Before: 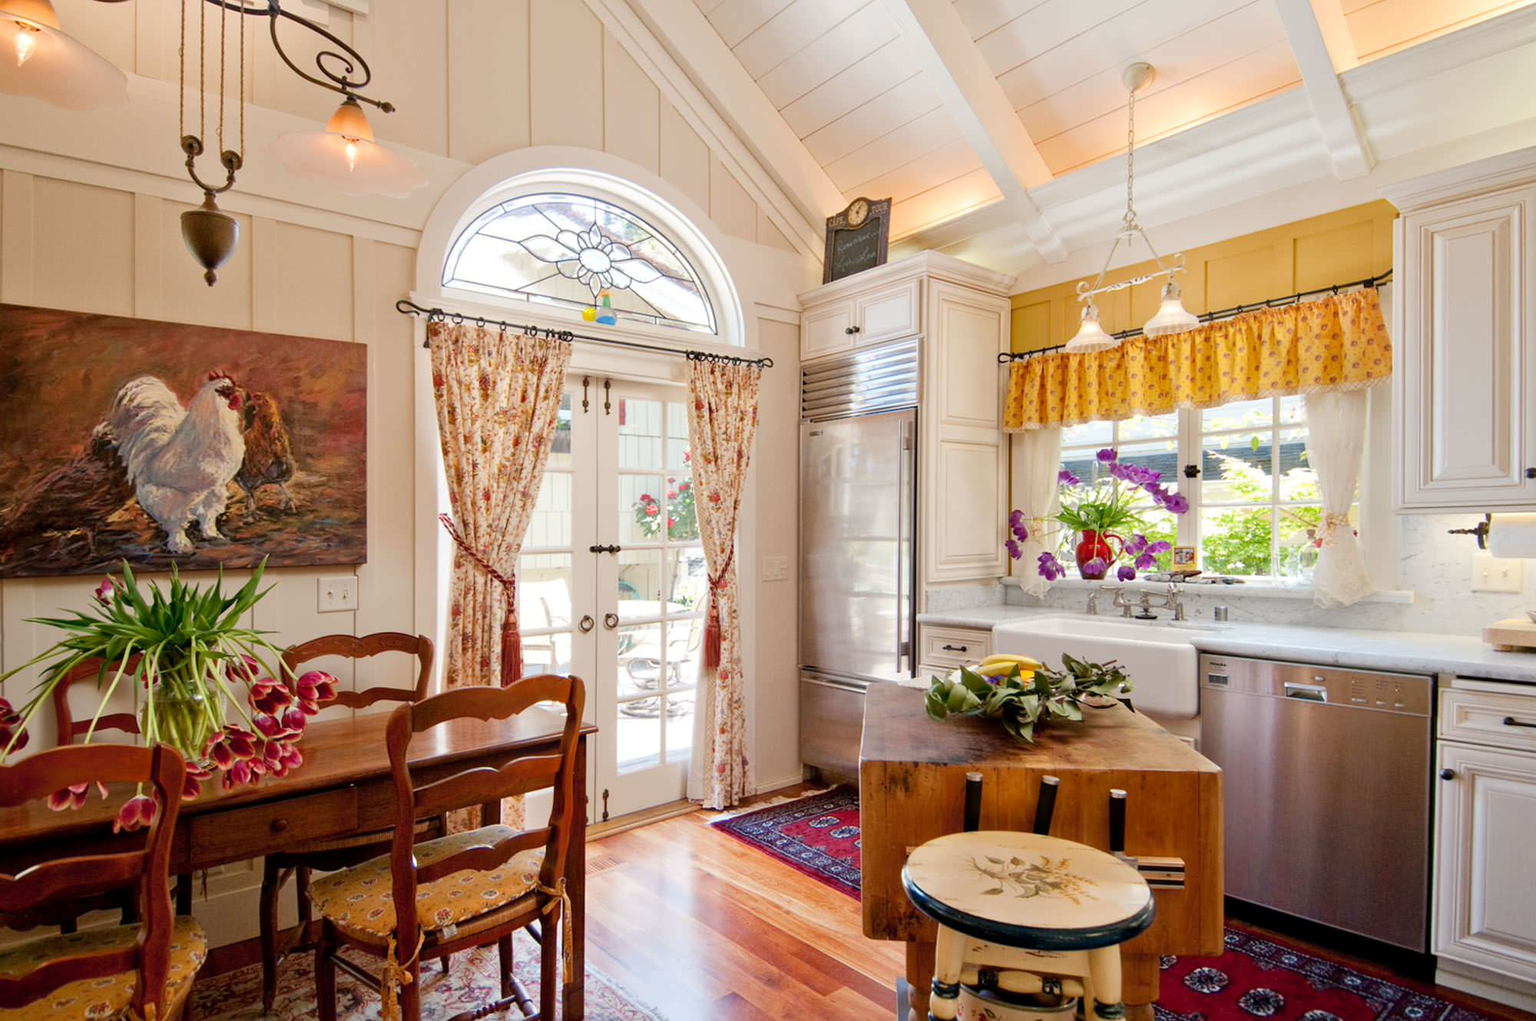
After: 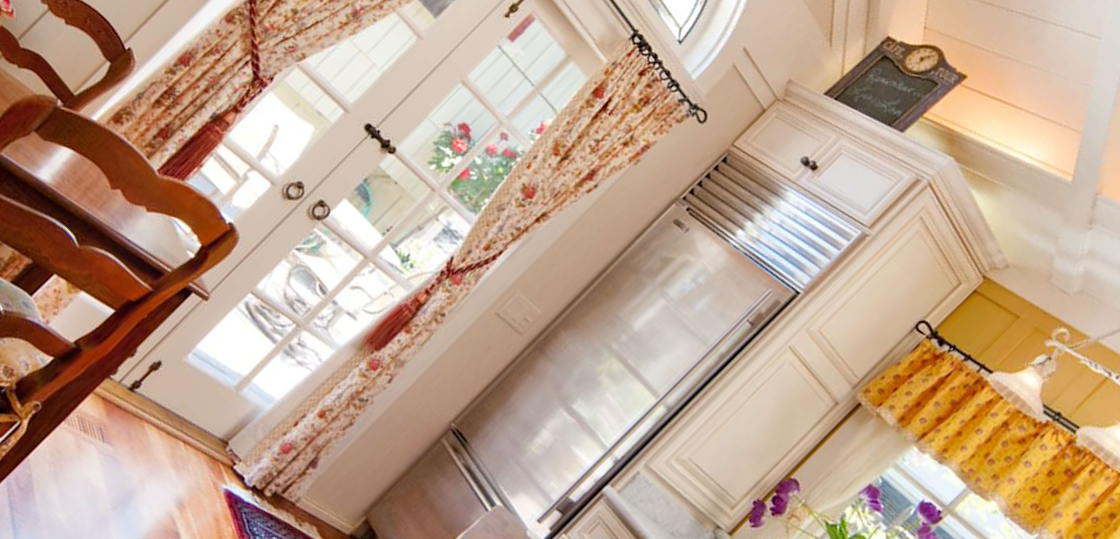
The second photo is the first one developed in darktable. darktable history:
crop and rotate: angle -44.78°, top 16.42%, right 0.831%, bottom 11.71%
